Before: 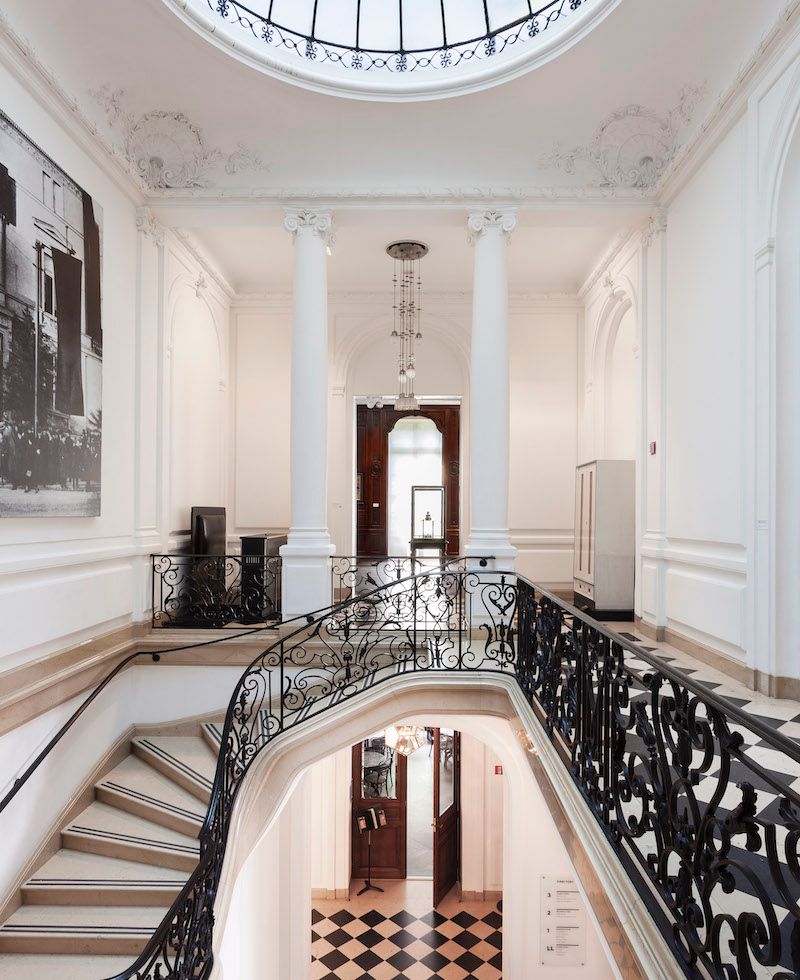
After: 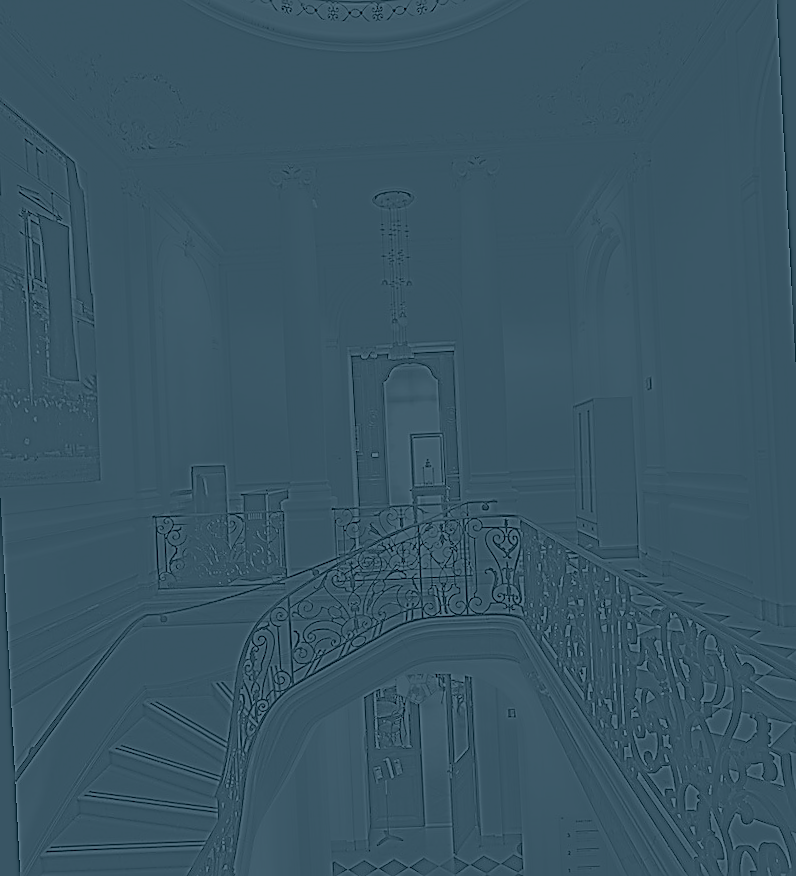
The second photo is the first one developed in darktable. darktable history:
highpass: sharpness 5.84%, contrast boost 8.44%
rotate and perspective: rotation -3°, crop left 0.031, crop right 0.968, crop top 0.07, crop bottom 0.93
sharpen: radius 1.4, amount 1.25, threshold 0.7
color correction: highlights a* 3.84, highlights b* 5.07
colorize: hue 194.4°, saturation 29%, source mix 61.75%, lightness 3.98%, version 1
tone equalizer: on, module defaults
exposure: black level correction 0, exposure 0.7 EV, compensate exposure bias true, compensate highlight preservation false
base curve: curves: ch0 [(0, 0) (0.005, 0.002) (0.15, 0.3) (0.4, 0.7) (0.75, 0.95) (1, 1)], preserve colors none
